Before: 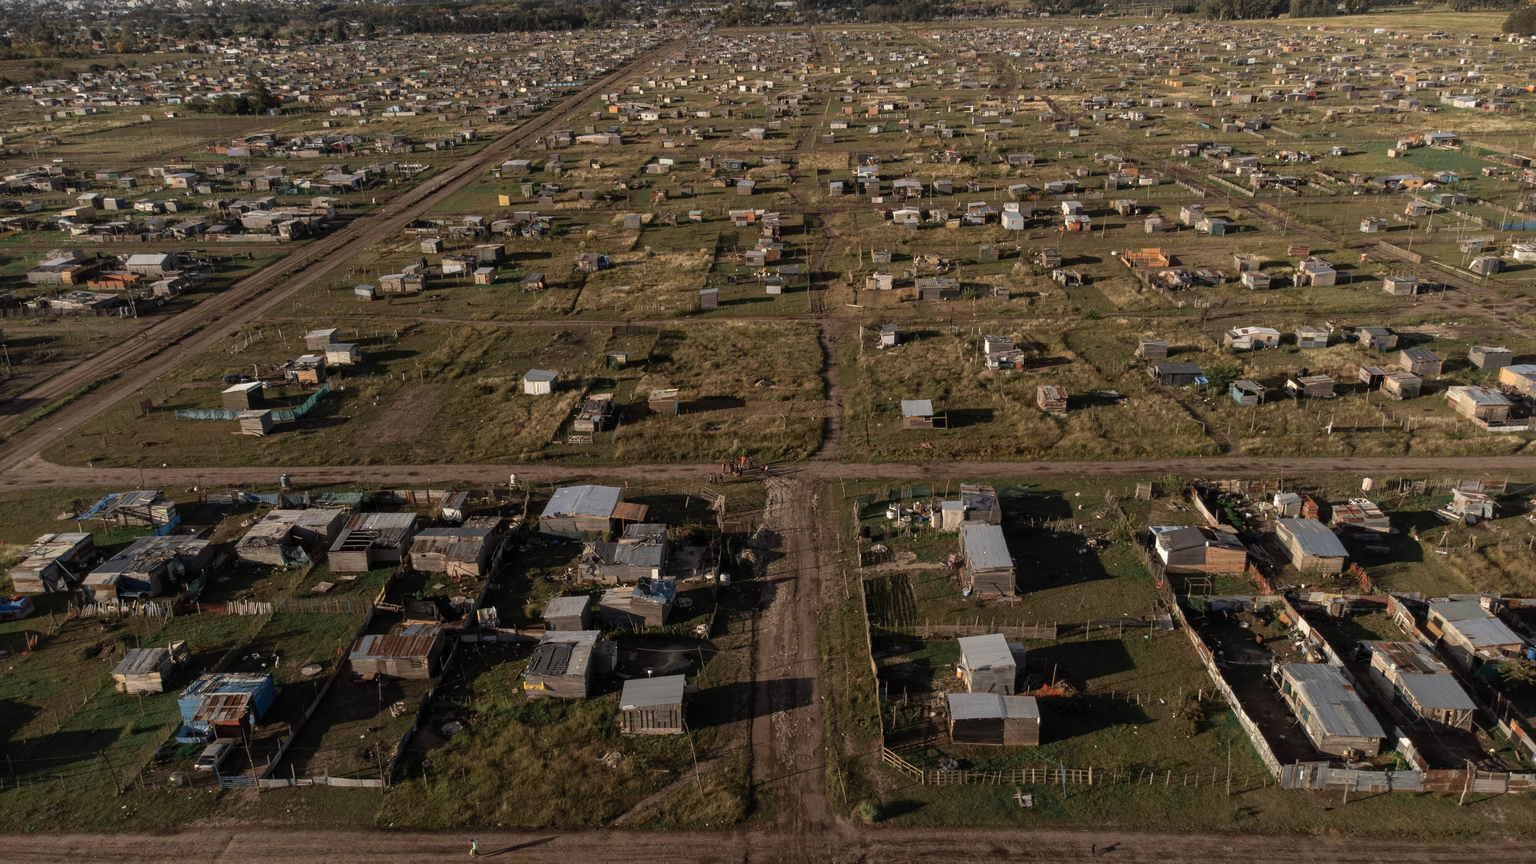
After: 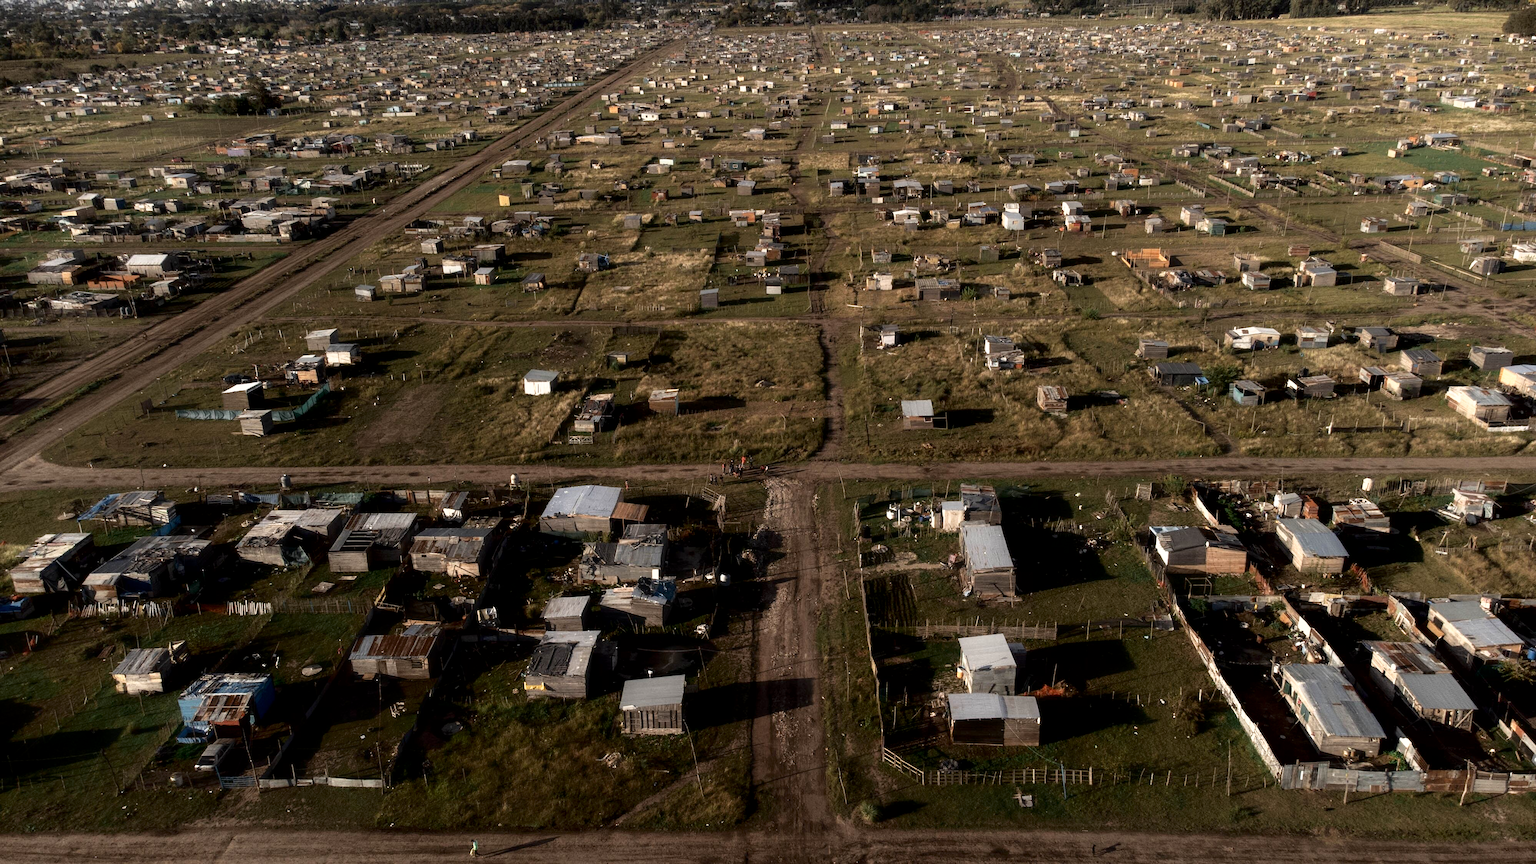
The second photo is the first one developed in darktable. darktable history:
shadows and highlights: shadows -60.5, white point adjustment -5.23, highlights 59.71
contrast equalizer: octaves 7, y [[0.579, 0.58, 0.505, 0.5, 0.5, 0.5], [0.5 ×6], [0.5 ×6], [0 ×6], [0 ×6]]
tone equalizer: -8 EV -0.455 EV, -7 EV -0.368 EV, -6 EV -0.317 EV, -5 EV -0.214 EV, -3 EV 0.249 EV, -2 EV 0.318 EV, -1 EV 0.406 EV, +0 EV 0.421 EV
